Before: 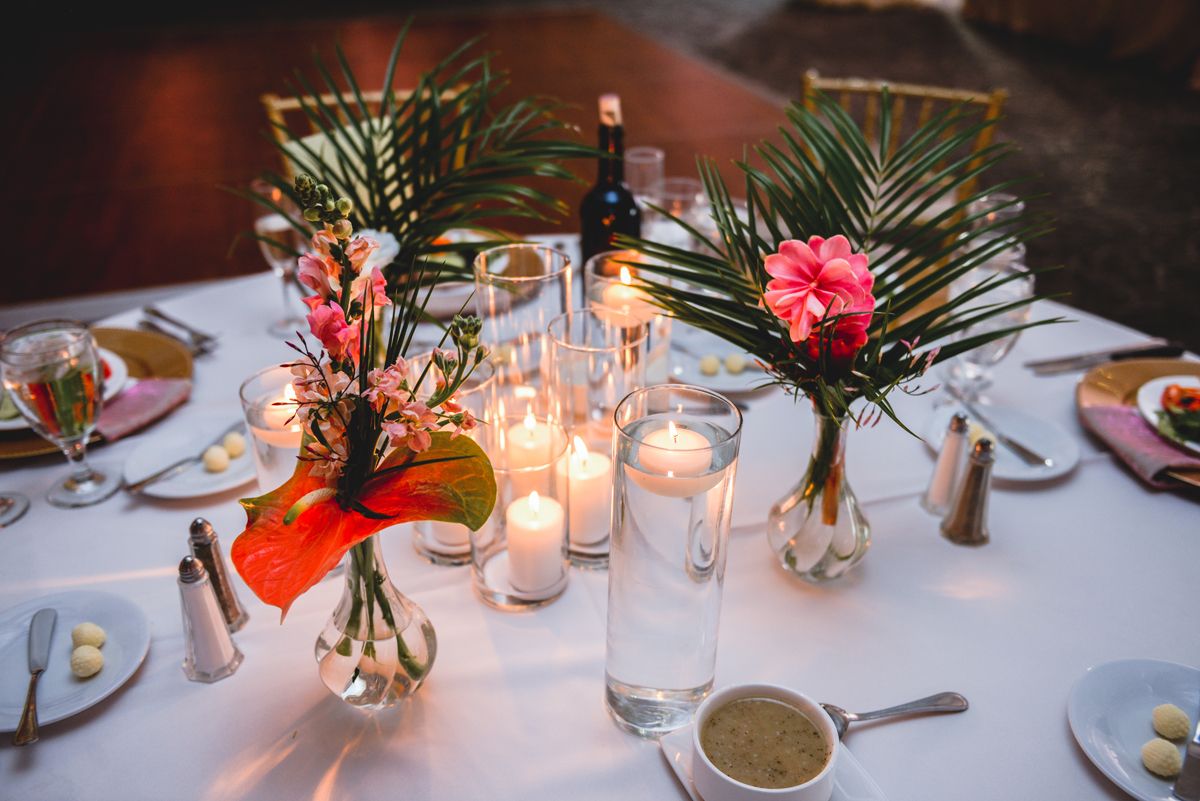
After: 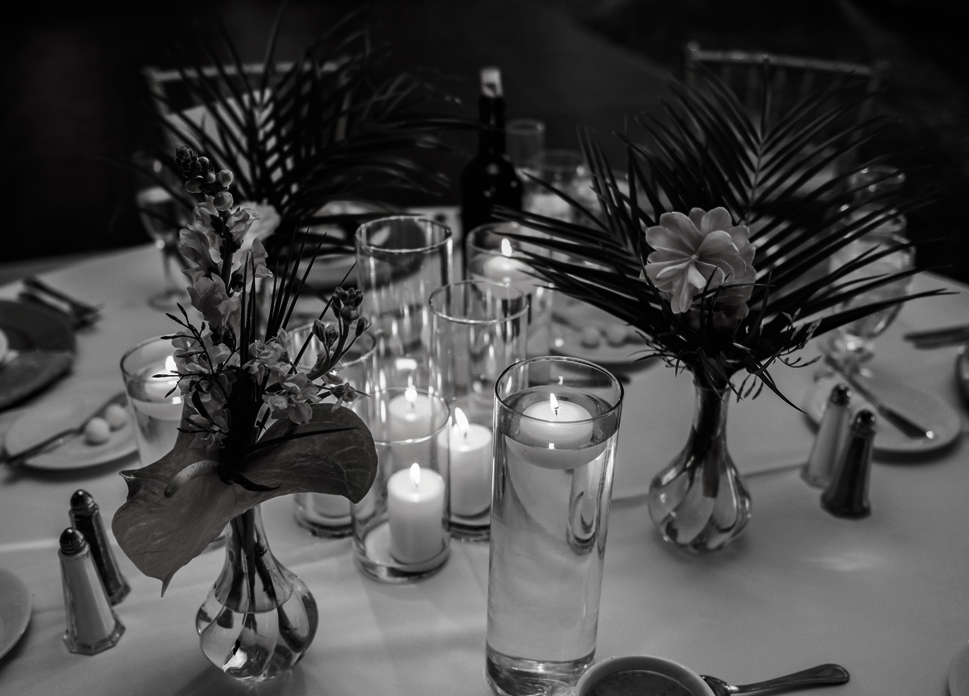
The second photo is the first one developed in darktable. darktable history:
haze removal: compatibility mode true, adaptive false
crop: left 9.93%, top 3.598%, right 9.281%, bottom 9.398%
contrast brightness saturation: contrast -0.036, brightness -0.591, saturation -0.982
